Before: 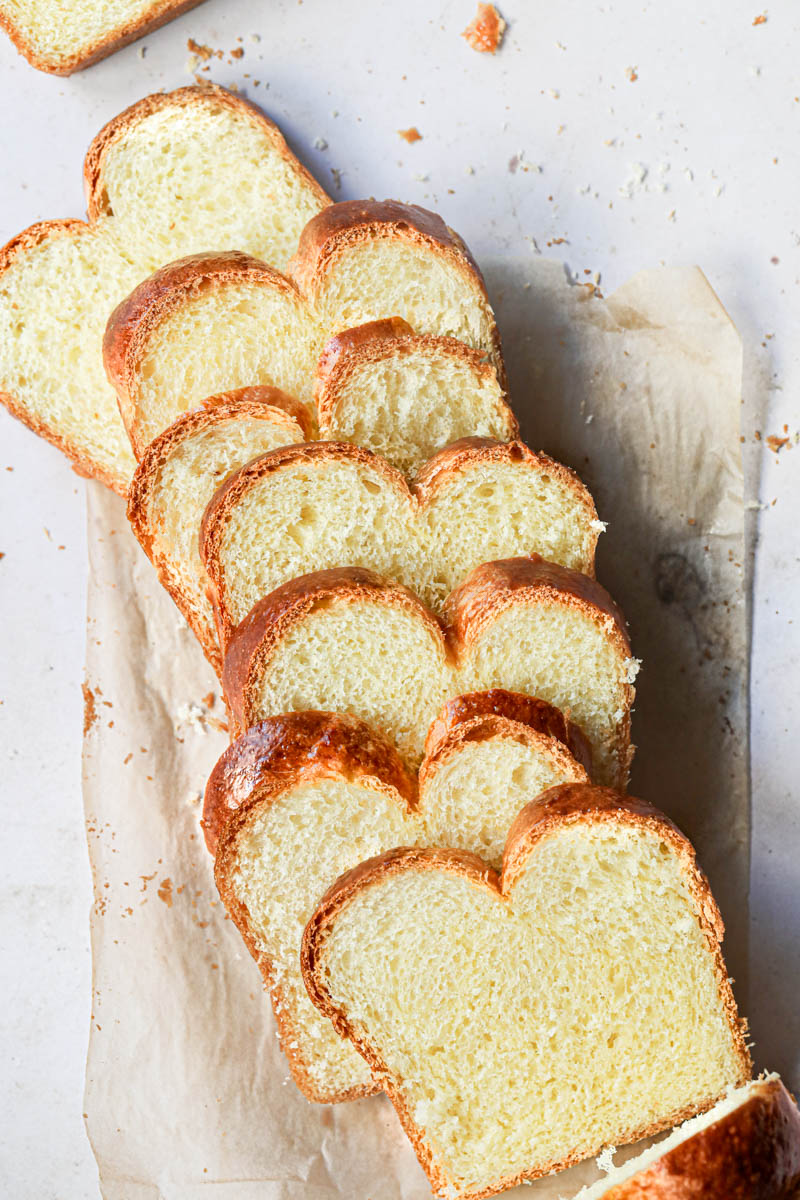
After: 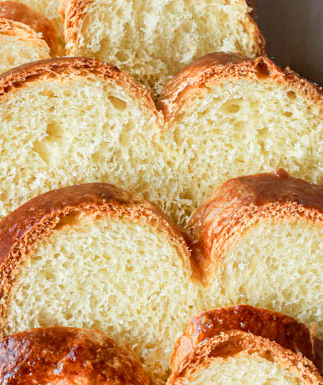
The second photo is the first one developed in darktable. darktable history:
crop: left 31.789%, top 32.074%, right 27.769%, bottom 35.82%
